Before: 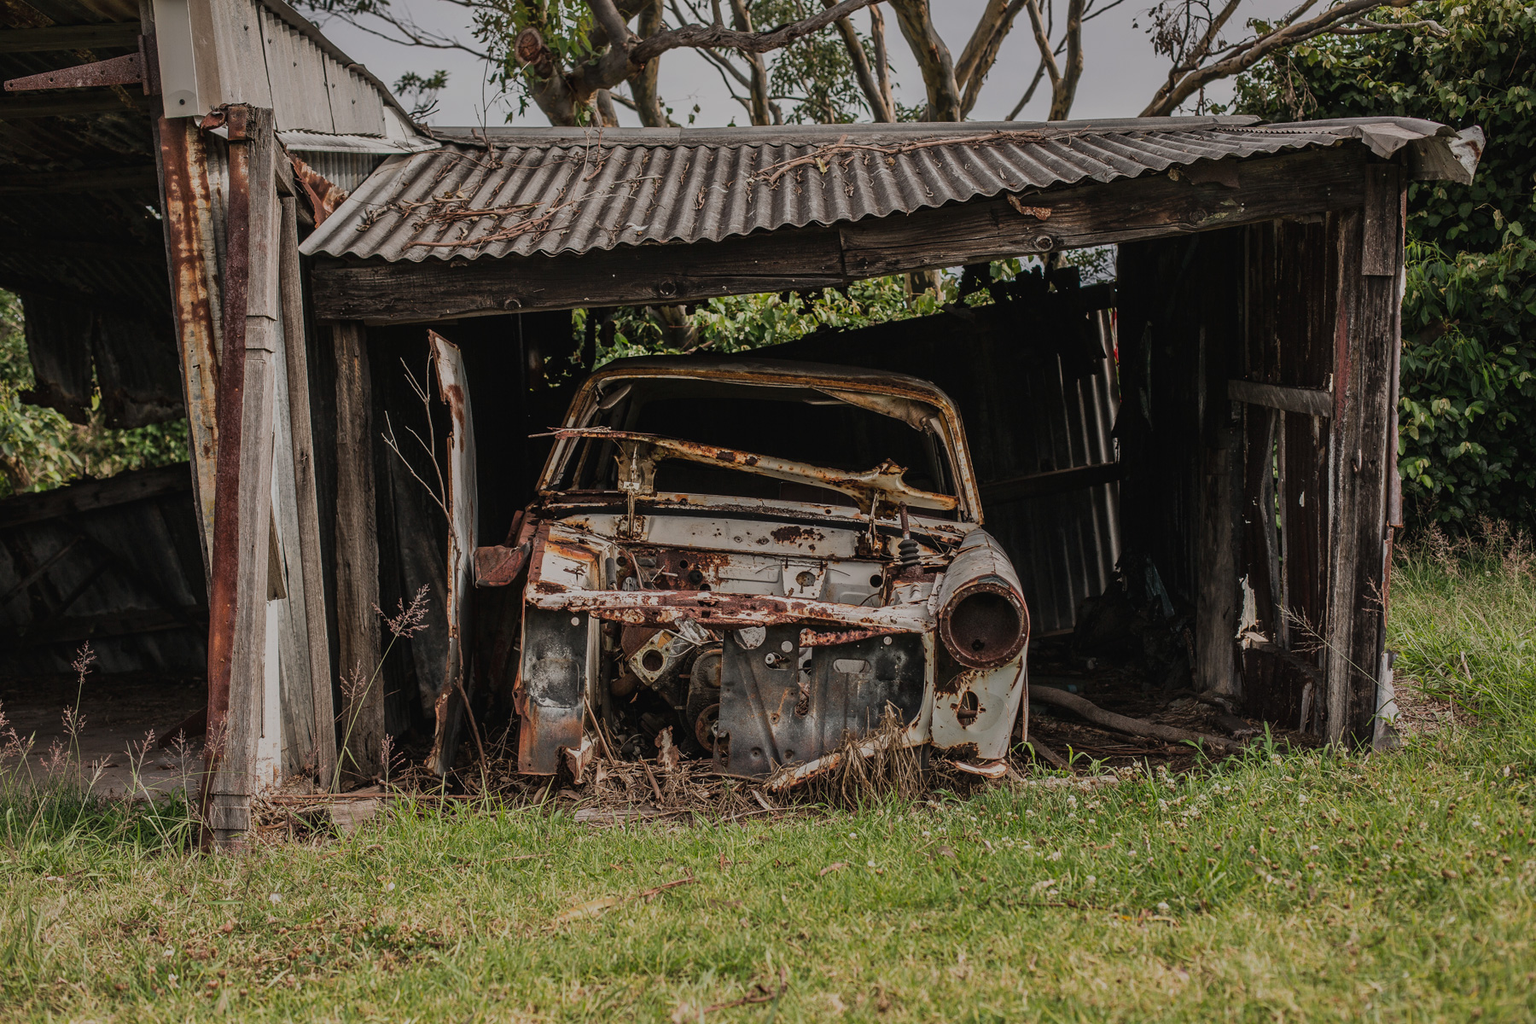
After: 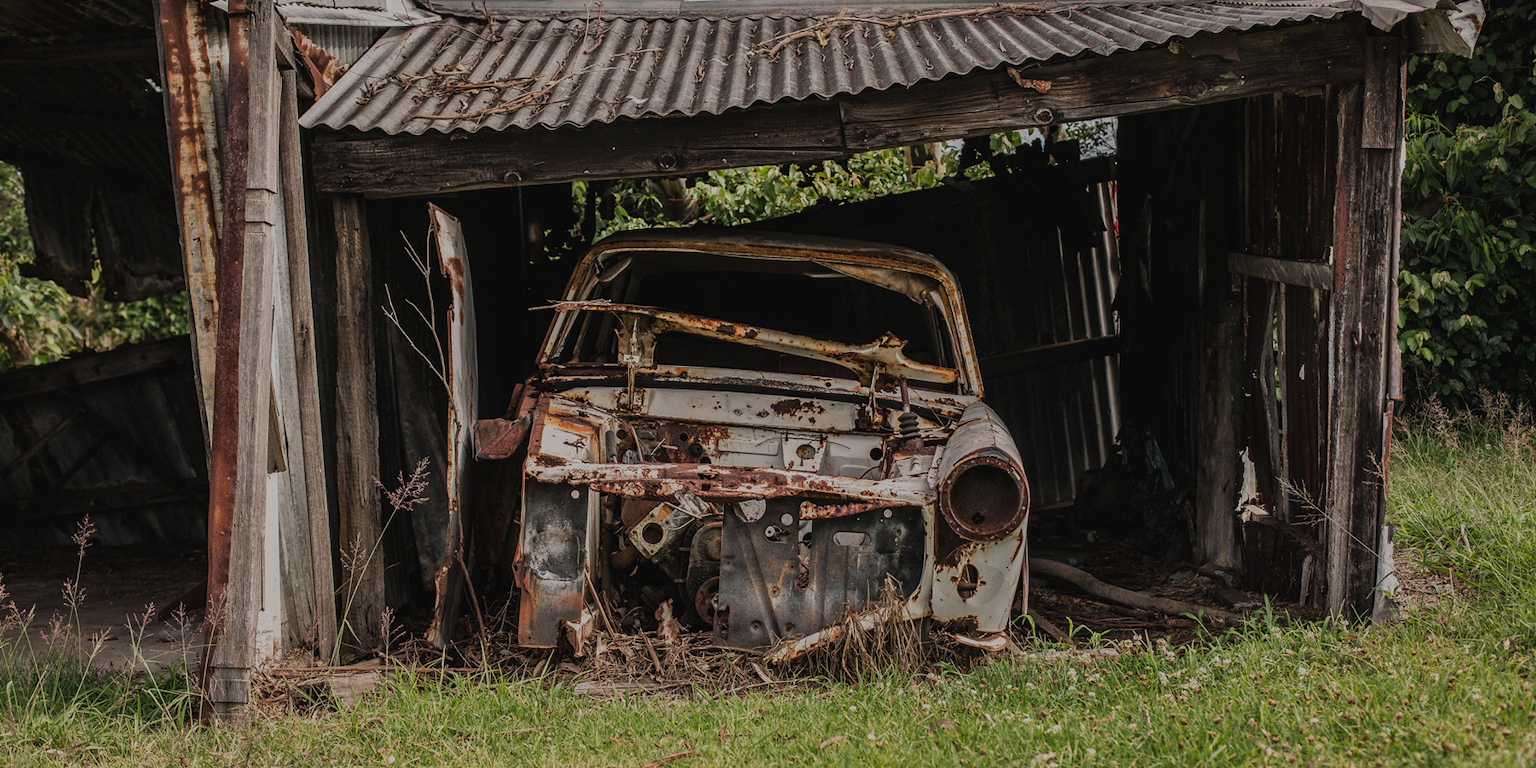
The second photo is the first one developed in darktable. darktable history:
crop and rotate: top 12.431%, bottom 12.557%
